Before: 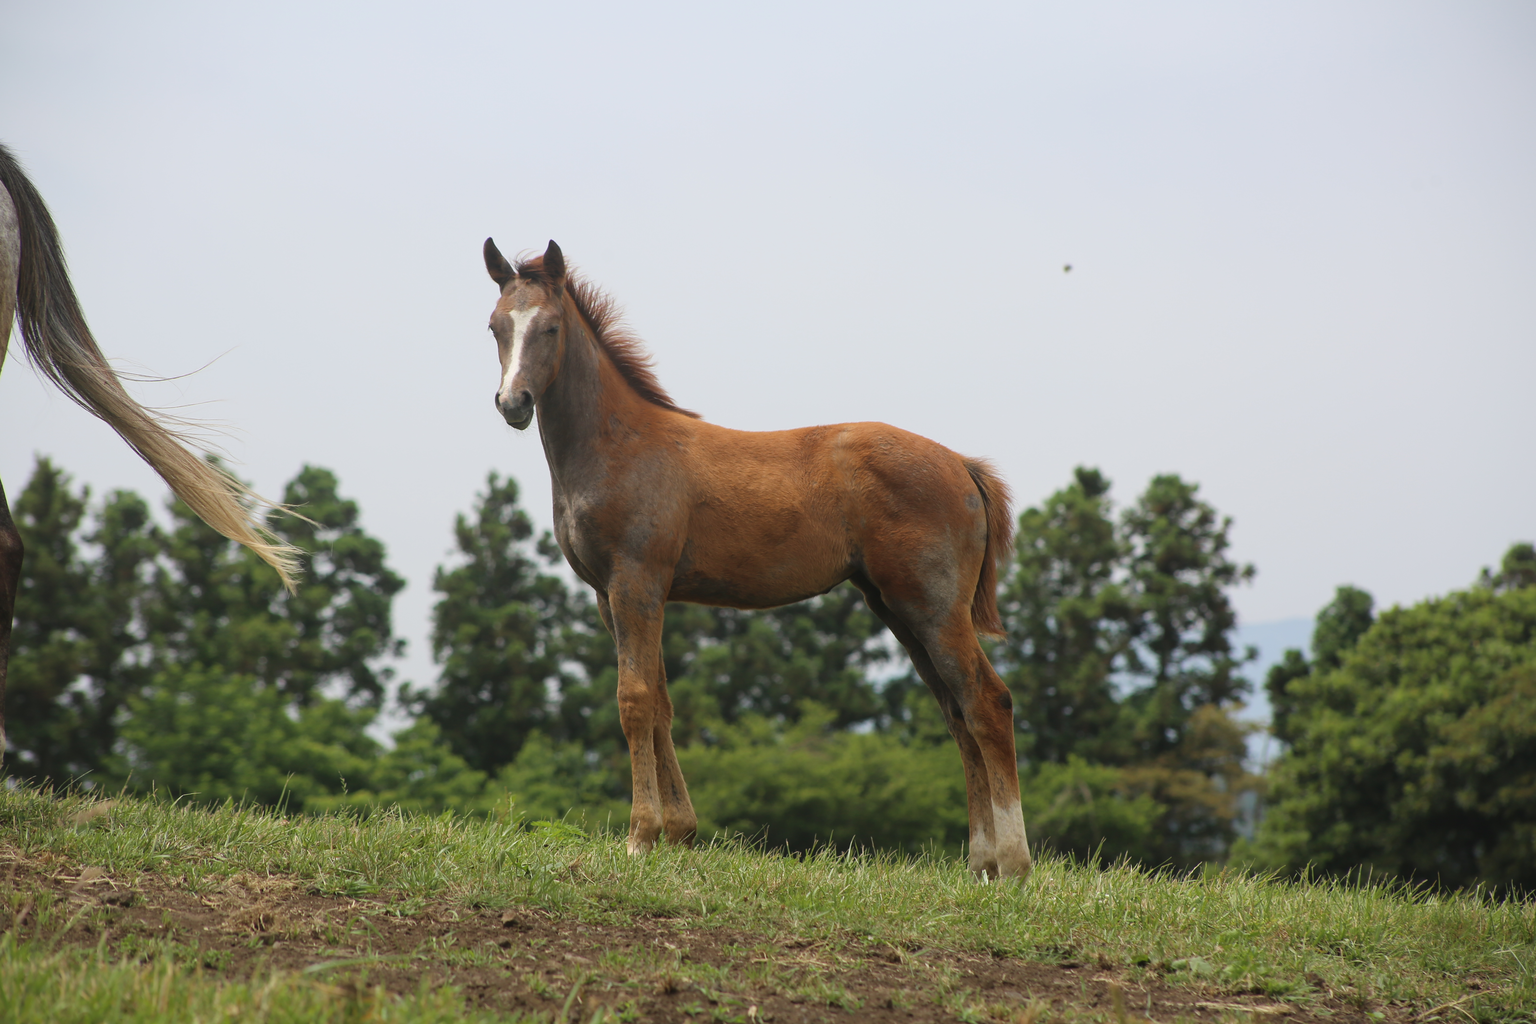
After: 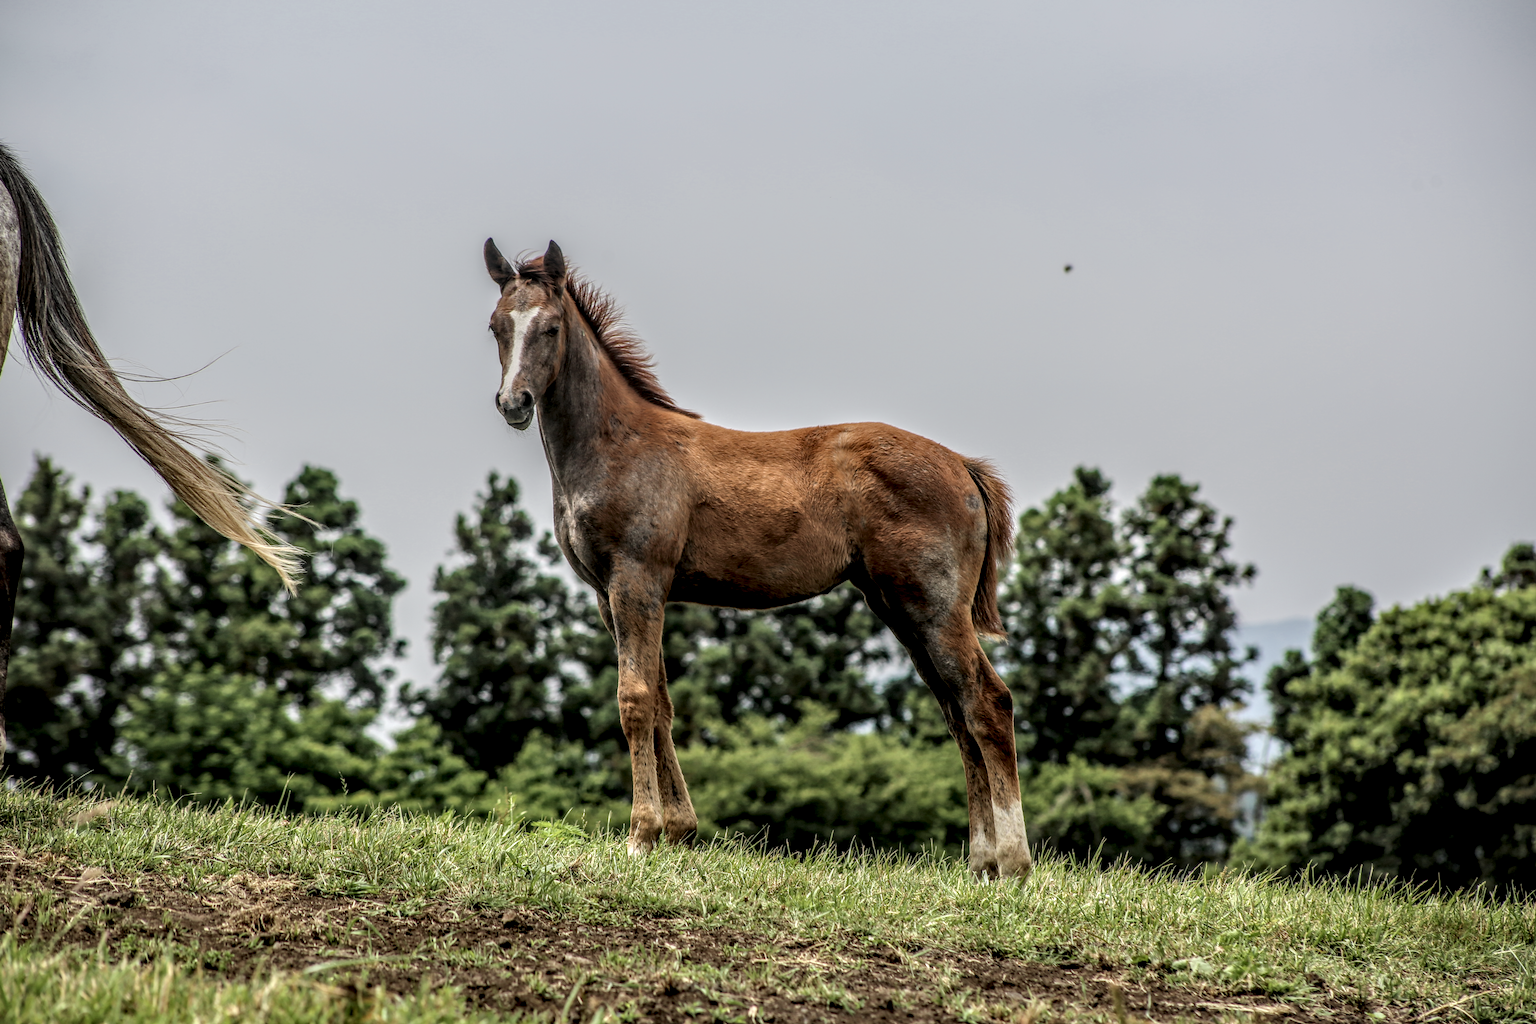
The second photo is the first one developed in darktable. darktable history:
local contrast: highlights 0%, shadows 0%, detail 300%, midtone range 0.3
filmic rgb: black relative exposure -7.65 EV, white relative exposure 4.56 EV, hardness 3.61
